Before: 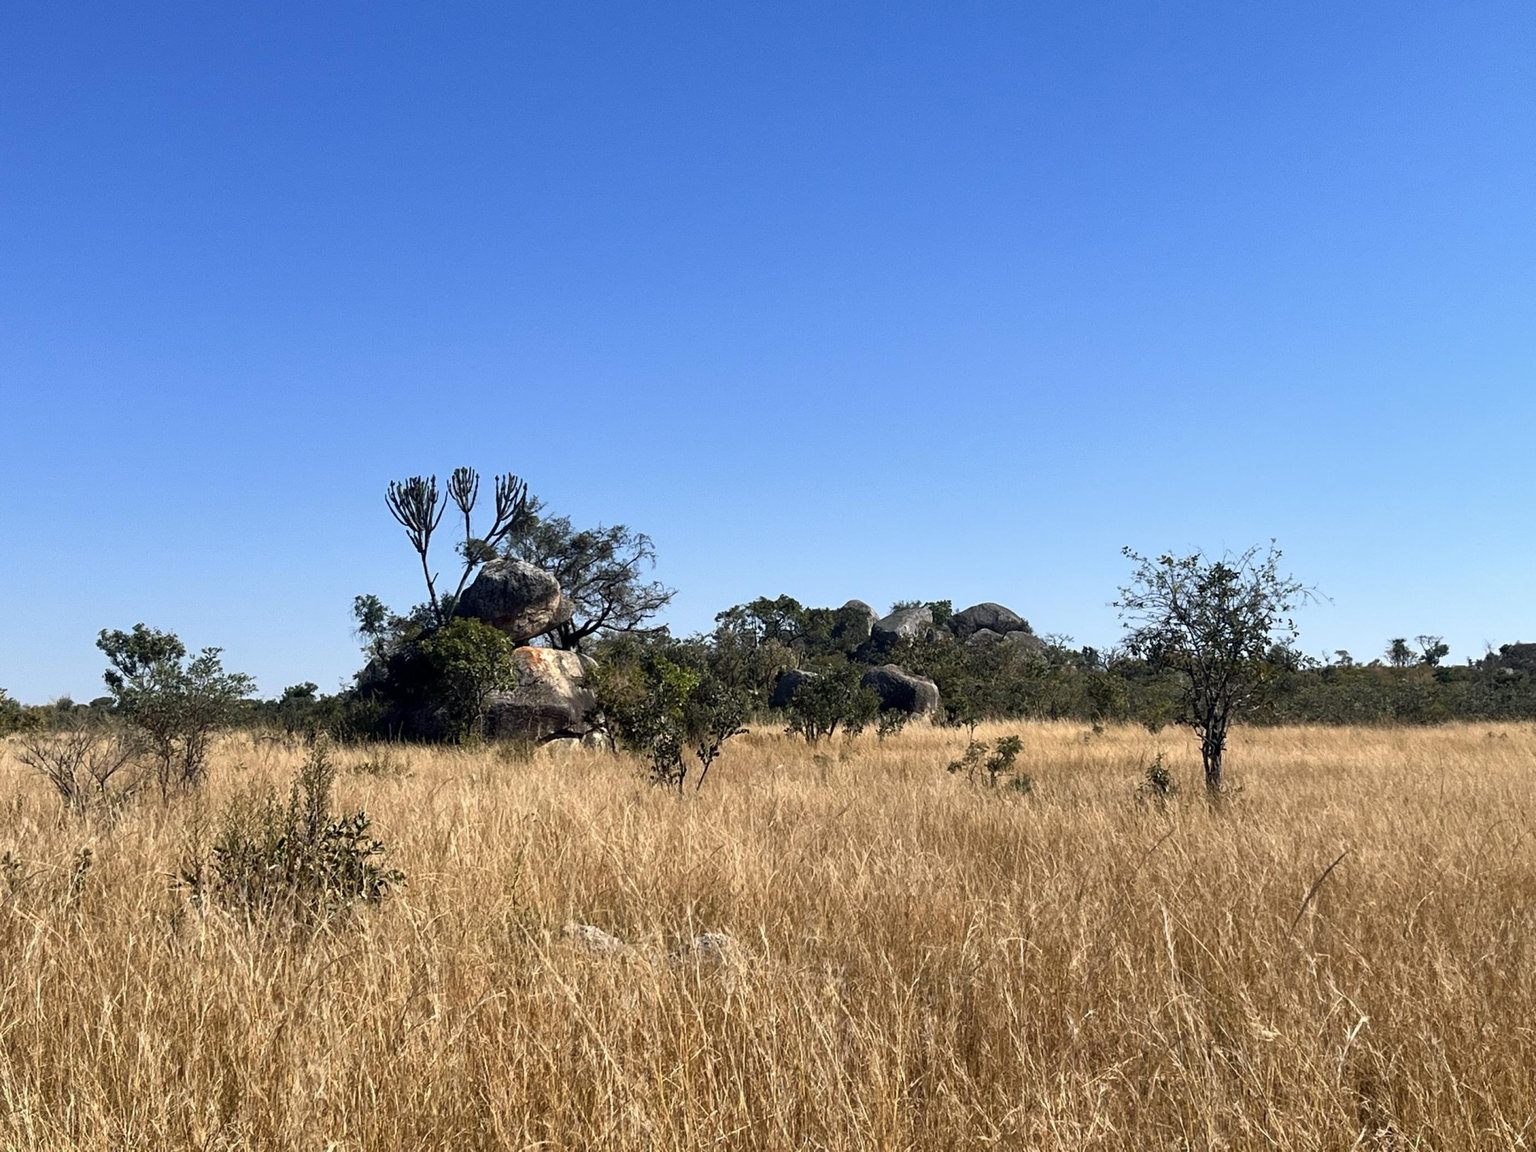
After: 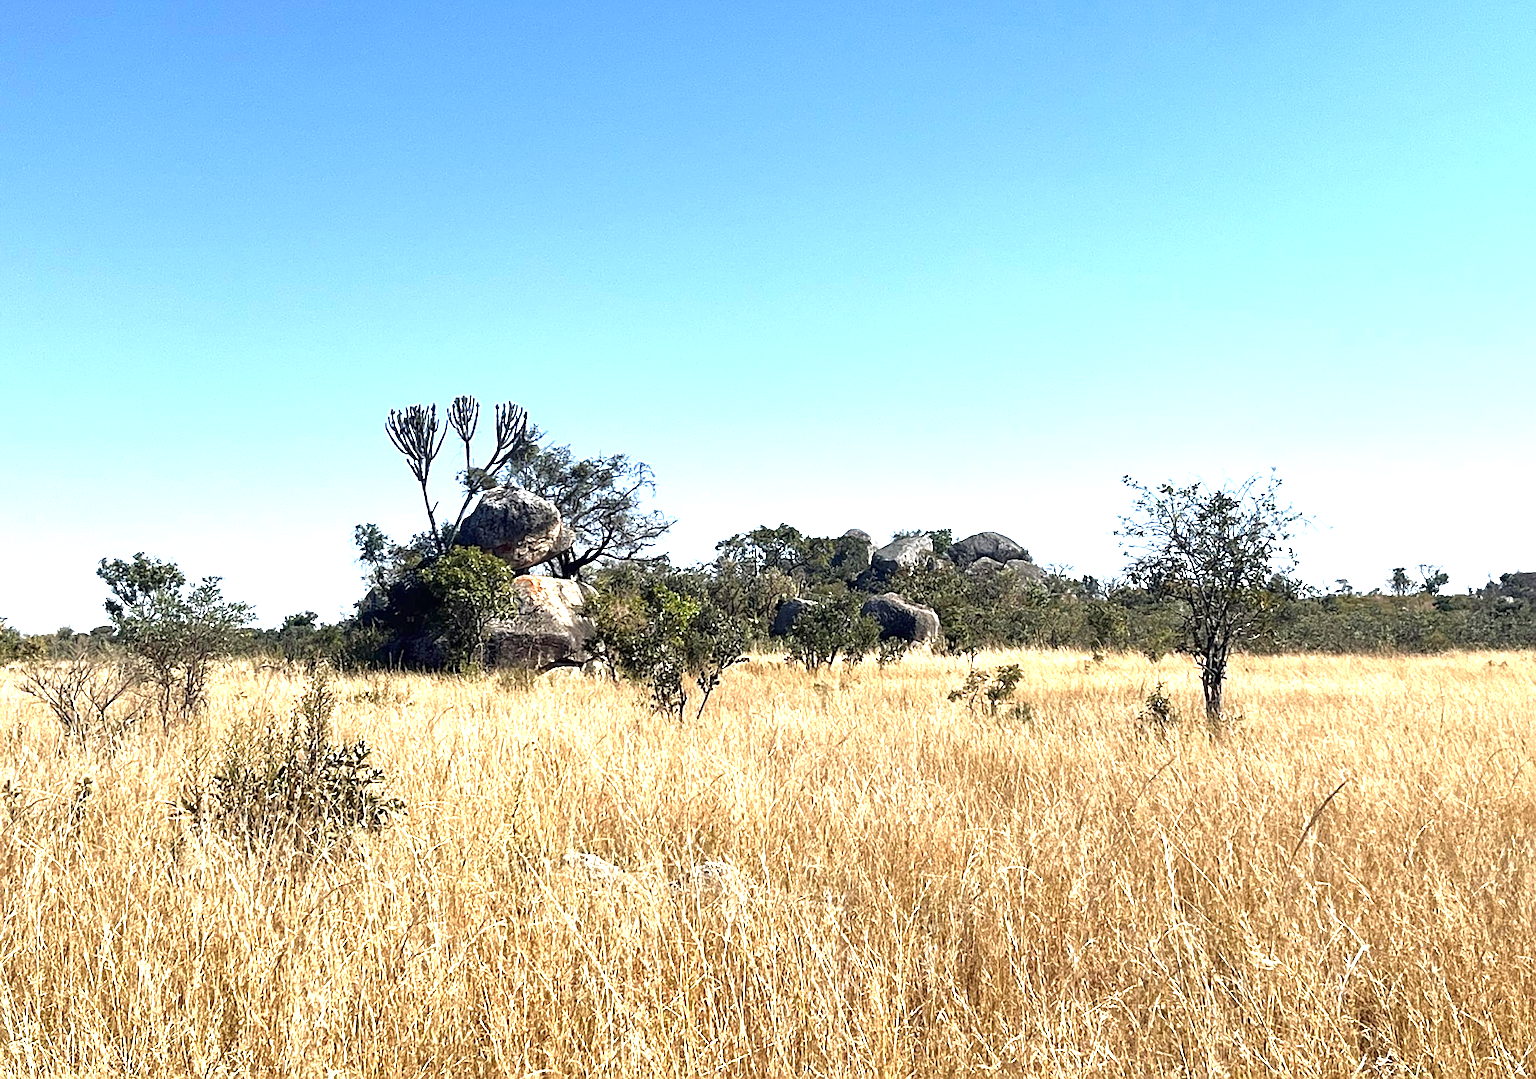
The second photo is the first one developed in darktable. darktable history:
sharpen: radius 2.767
crop and rotate: top 6.25%
exposure: black level correction 0, exposure 1.35 EV, compensate exposure bias true, compensate highlight preservation false
